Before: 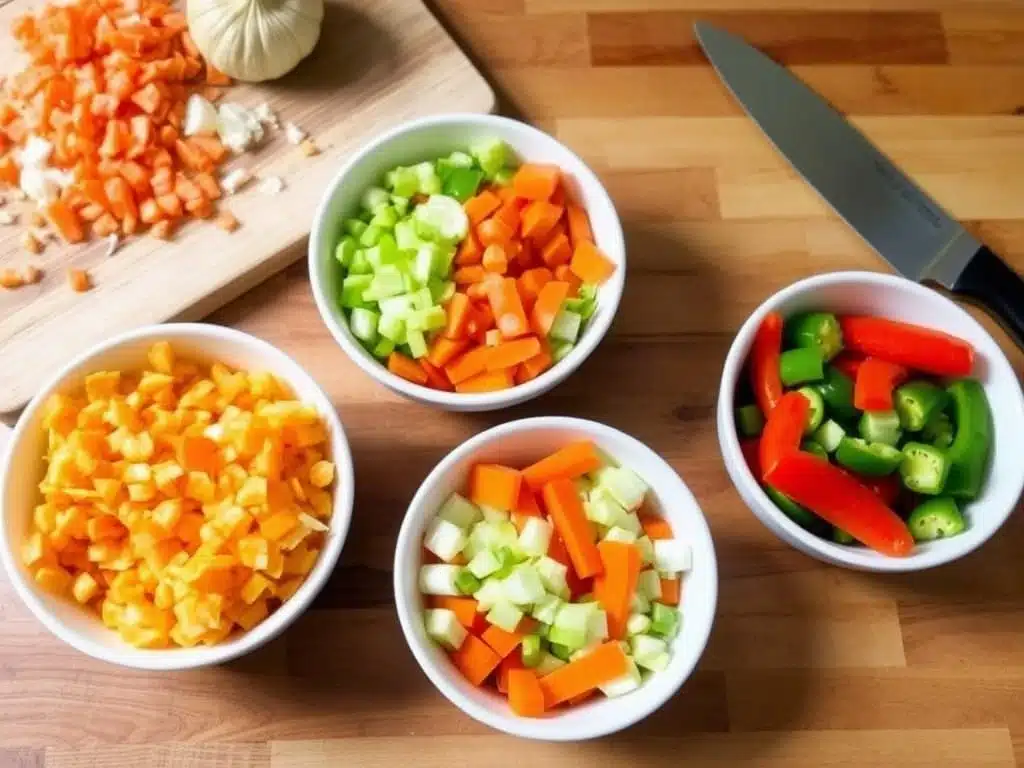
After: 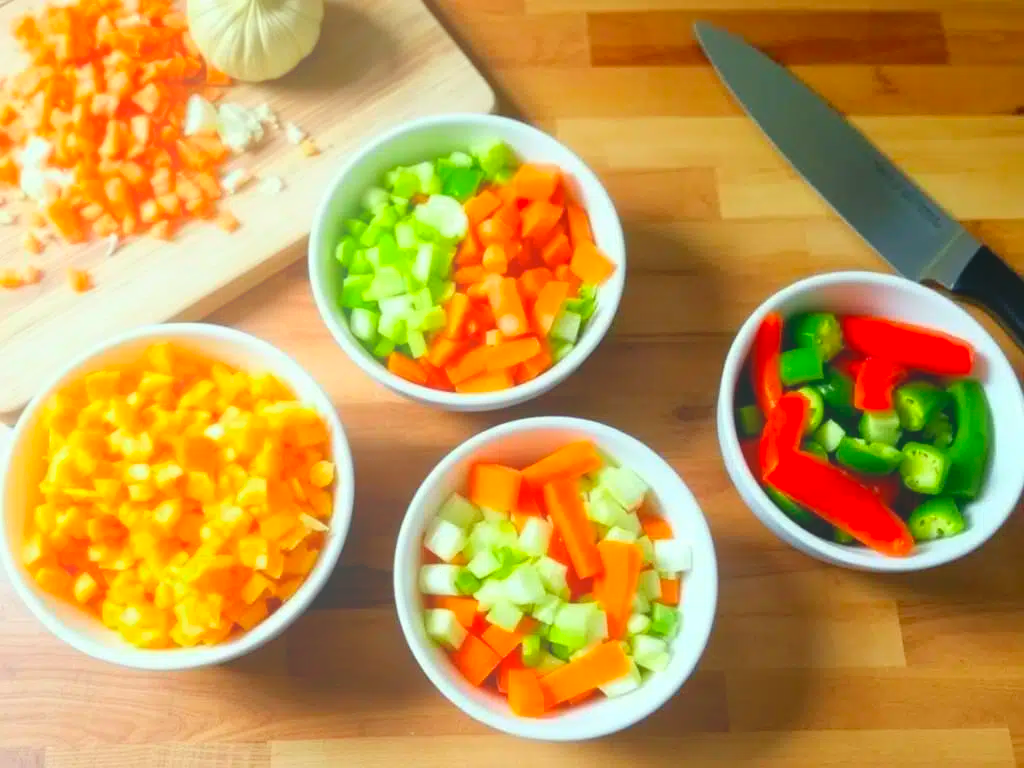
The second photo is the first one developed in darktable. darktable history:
bloom: size 38%, threshold 95%, strength 30%
color correction: highlights a* -7.33, highlights b* 1.26, shadows a* -3.55, saturation 1.4
